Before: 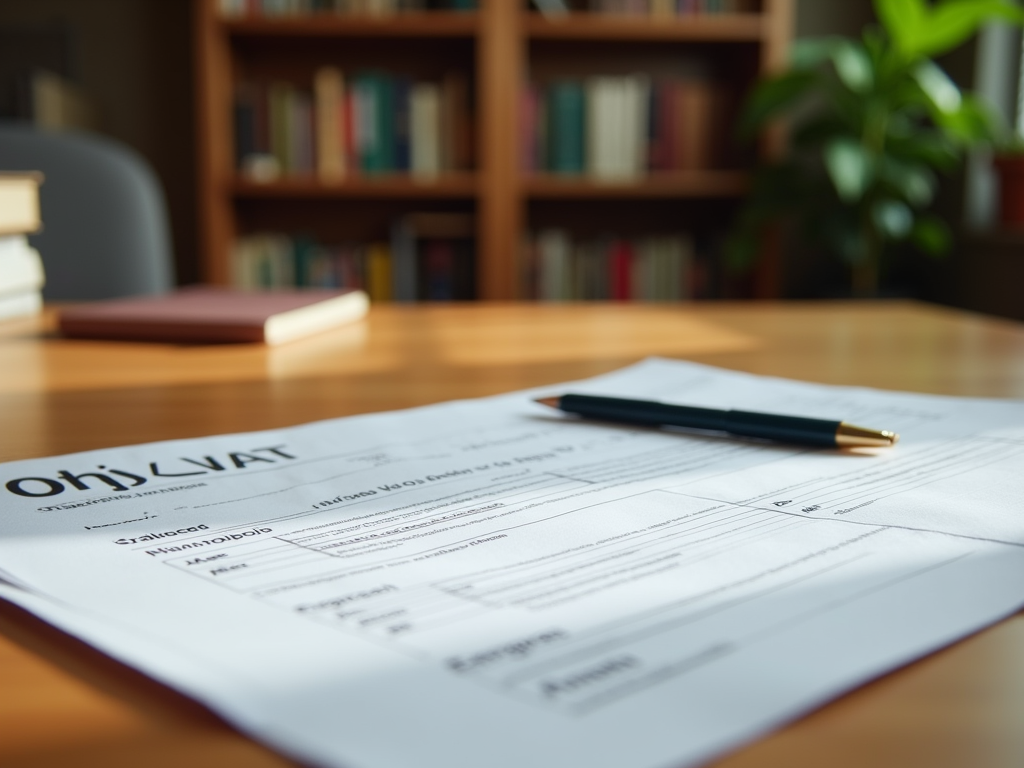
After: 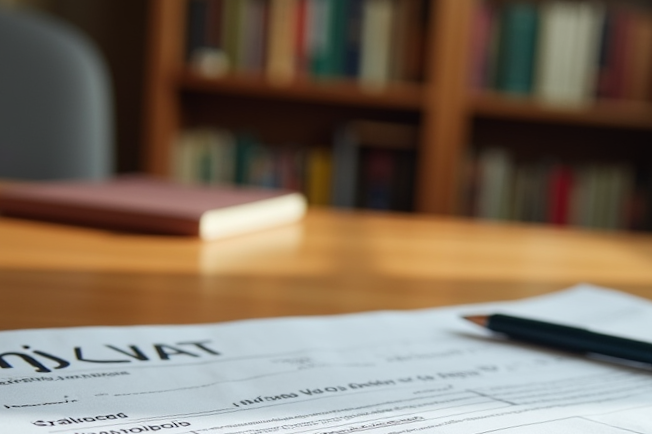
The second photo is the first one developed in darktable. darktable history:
crop and rotate: angle -4.84°, left 2.169%, top 6.898%, right 27.224%, bottom 30.315%
